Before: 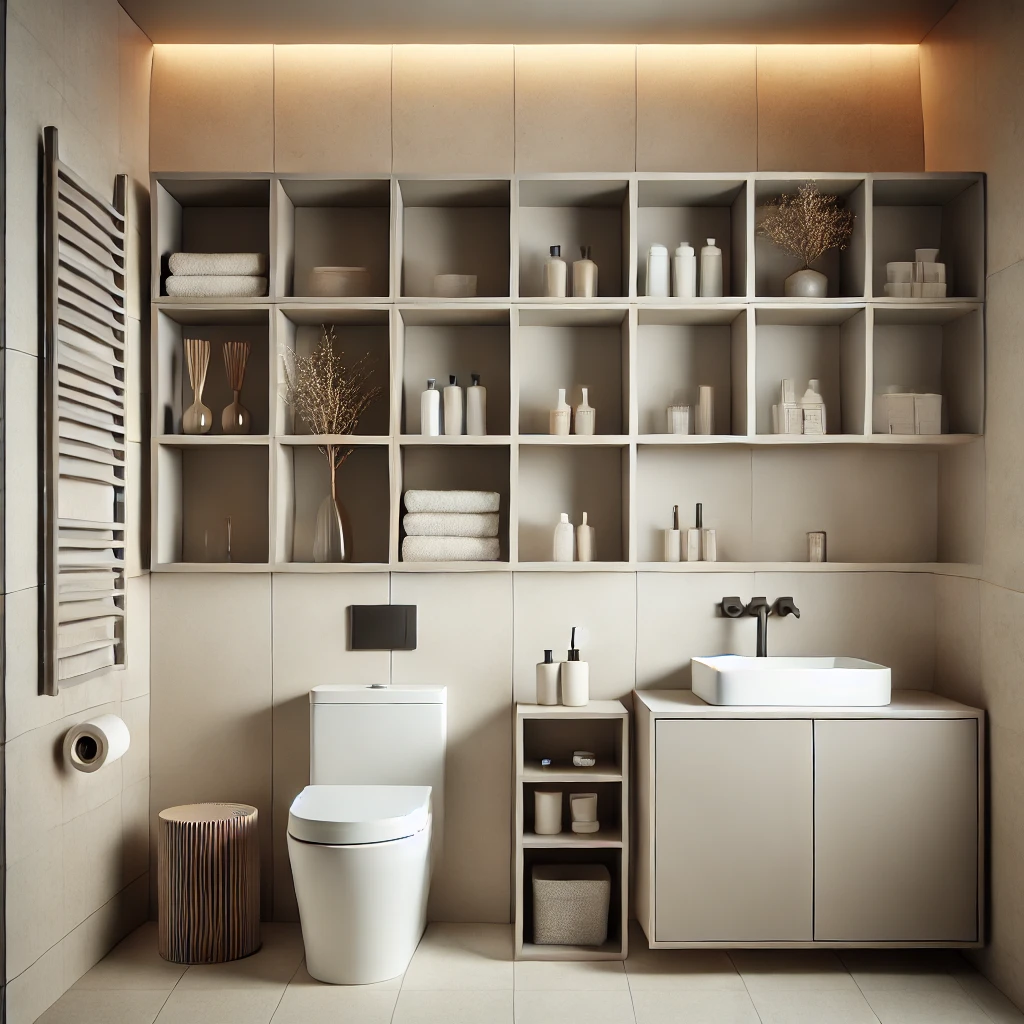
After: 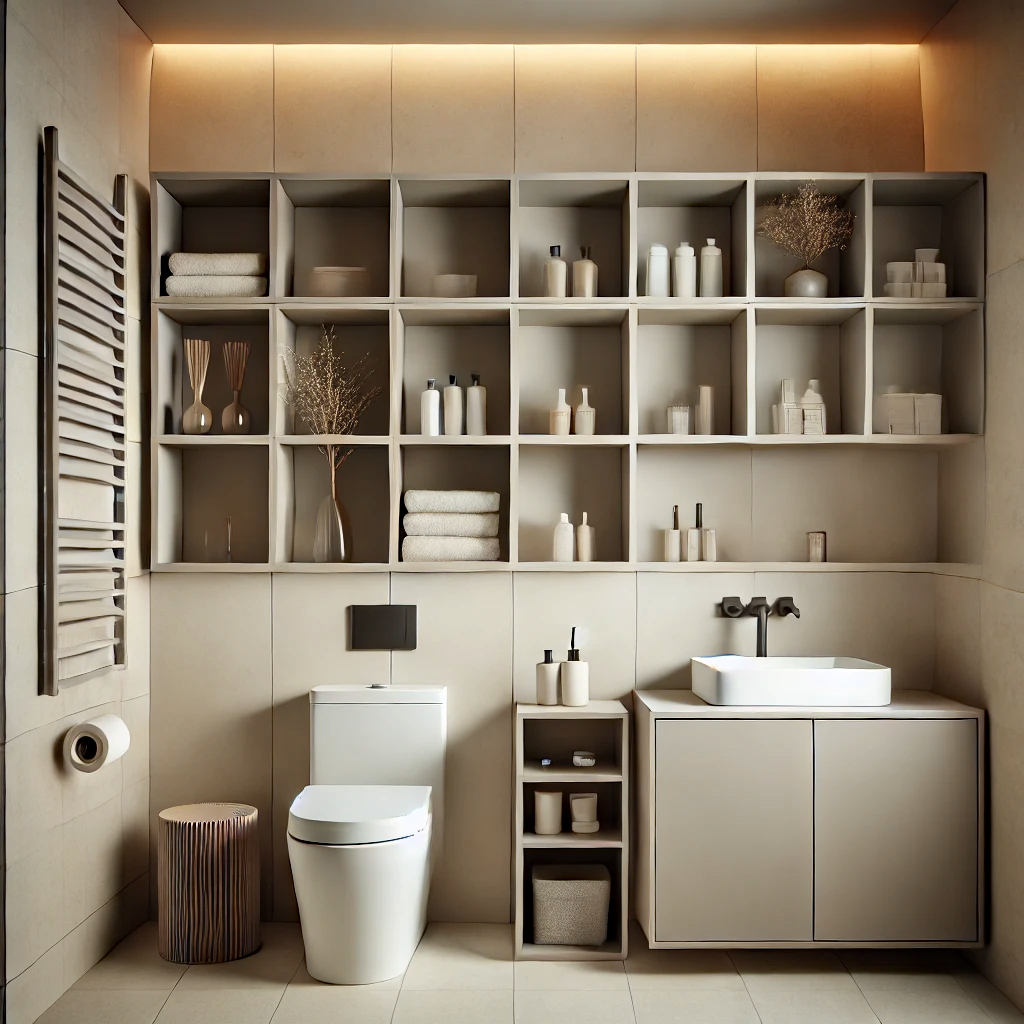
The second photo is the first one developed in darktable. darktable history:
haze removal: adaptive false
rotate and perspective: automatic cropping original format, crop left 0, crop top 0
